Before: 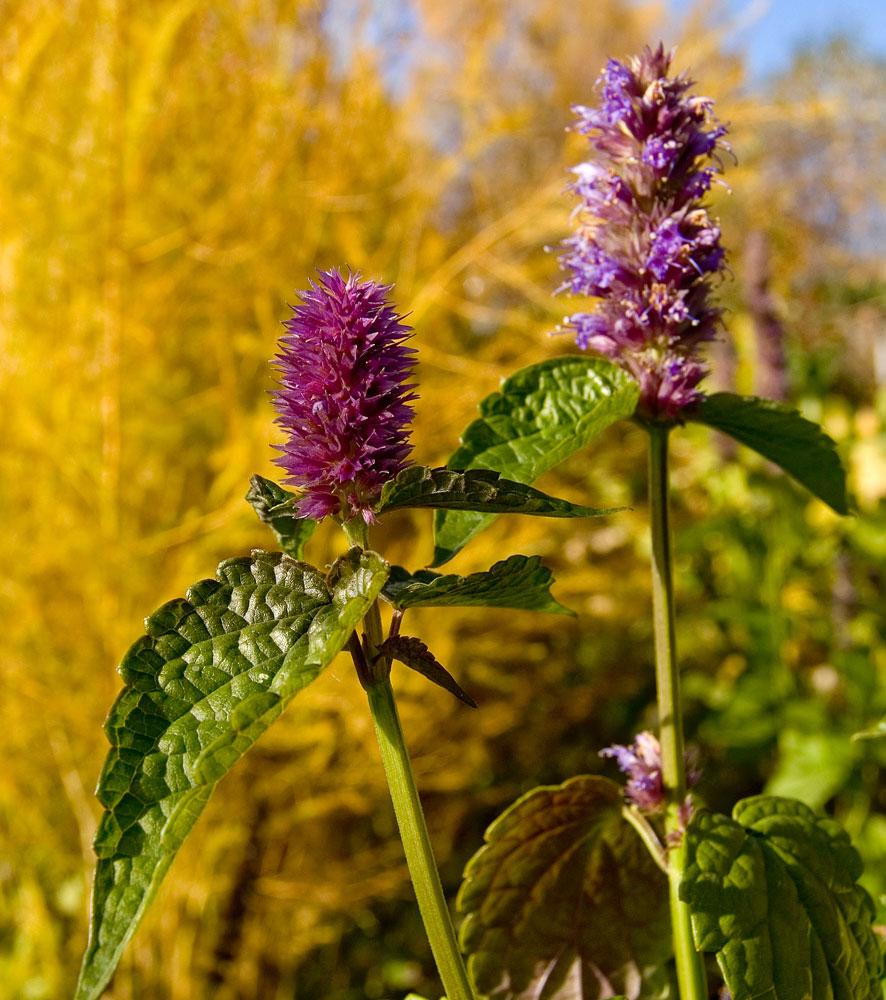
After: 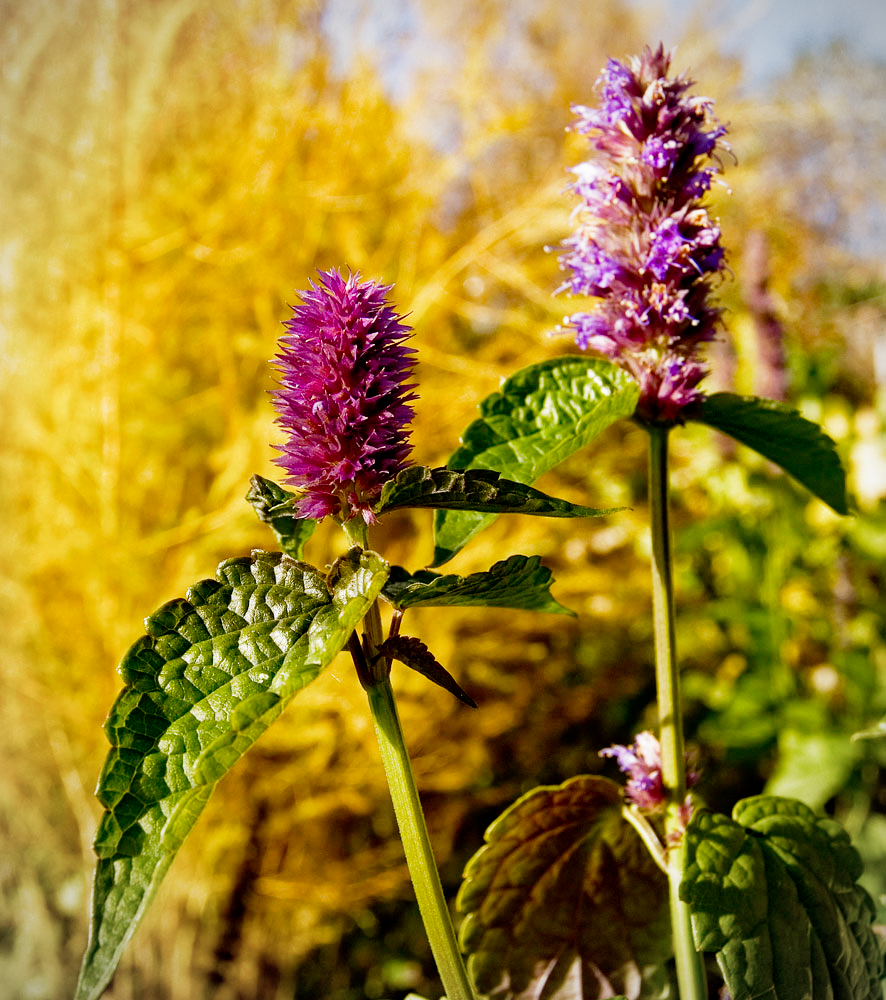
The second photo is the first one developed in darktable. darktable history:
filmic rgb: middle gray luminance 12.74%, black relative exposure -10.13 EV, white relative exposure 3.47 EV, threshold 6 EV, target black luminance 0%, hardness 5.74, latitude 44.69%, contrast 1.221, highlights saturation mix 5%, shadows ↔ highlights balance 26.78%, add noise in highlights 0, preserve chrominance no, color science v3 (2019), use custom middle-gray values true, iterations of high-quality reconstruction 0, contrast in highlights soft, enable highlight reconstruction true
vignetting: fall-off radius 60.92%
